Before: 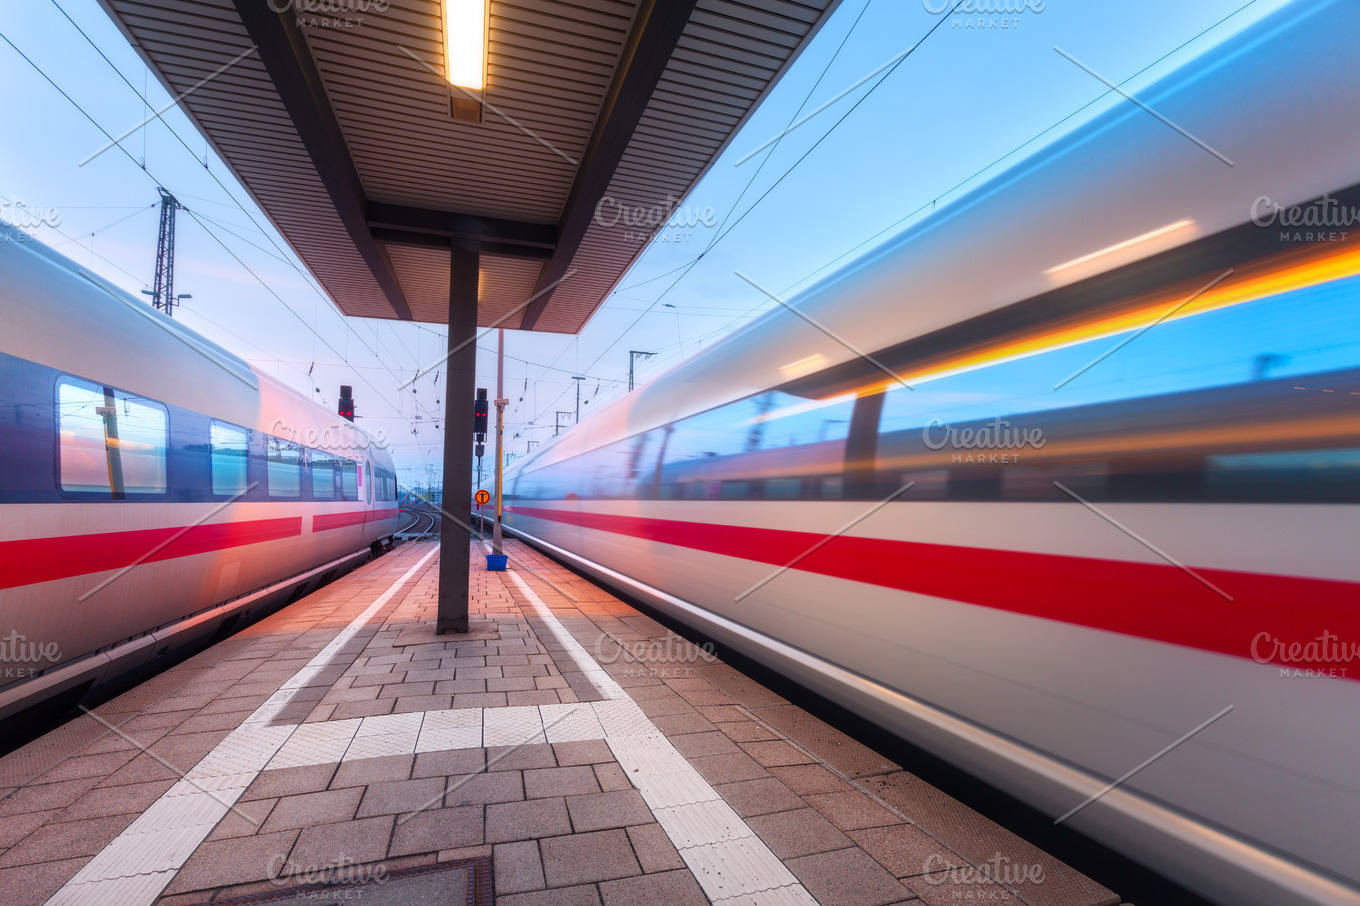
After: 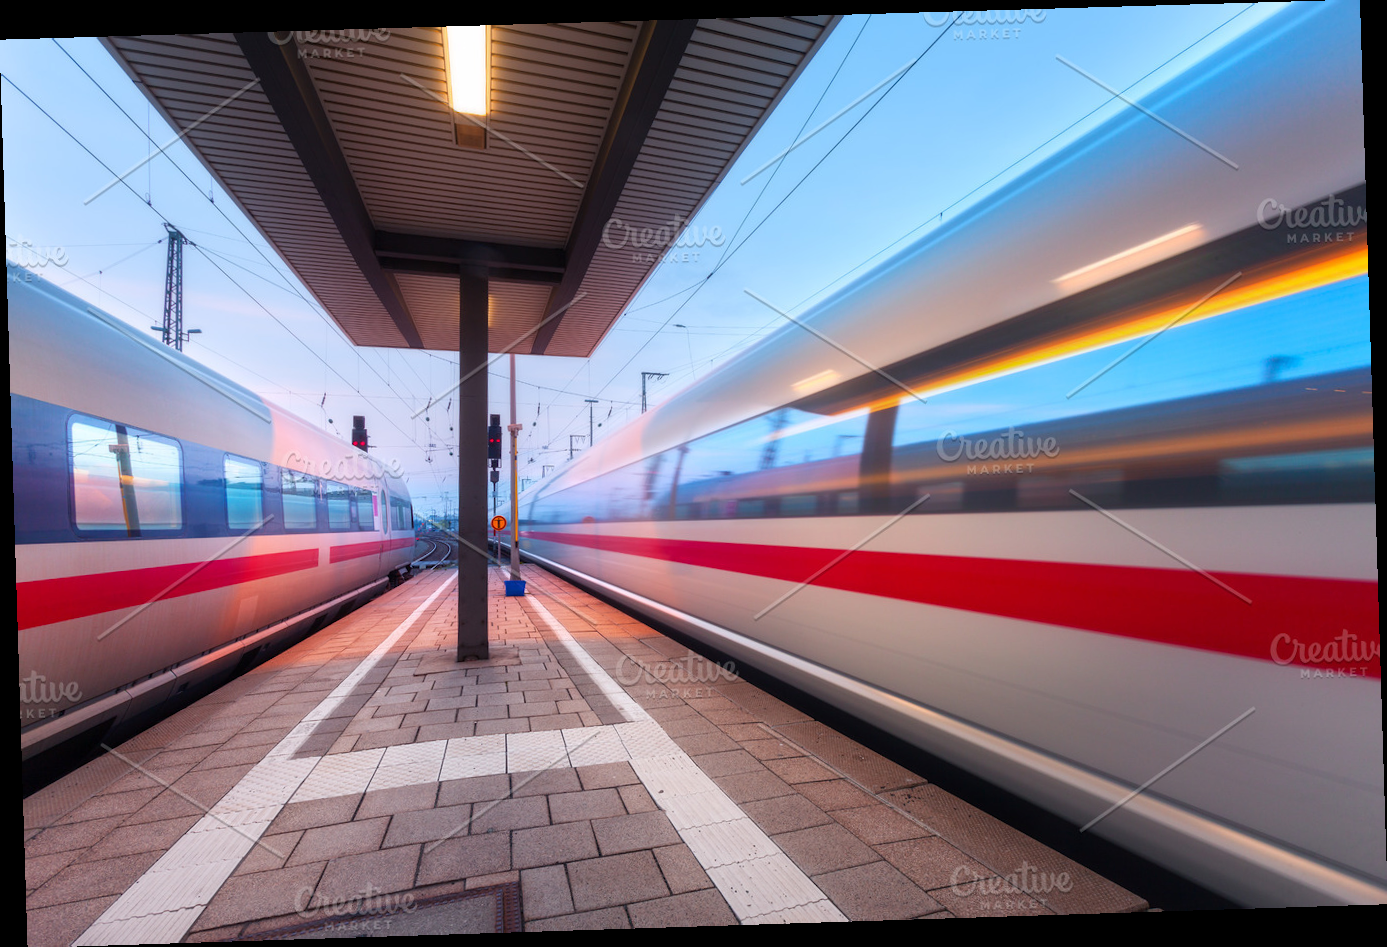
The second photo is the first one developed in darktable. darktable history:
rotate and perspective: rotation -1.77°, lens shift (horizontal) 0.004, automatic cropping off
white balance: emerald 1
